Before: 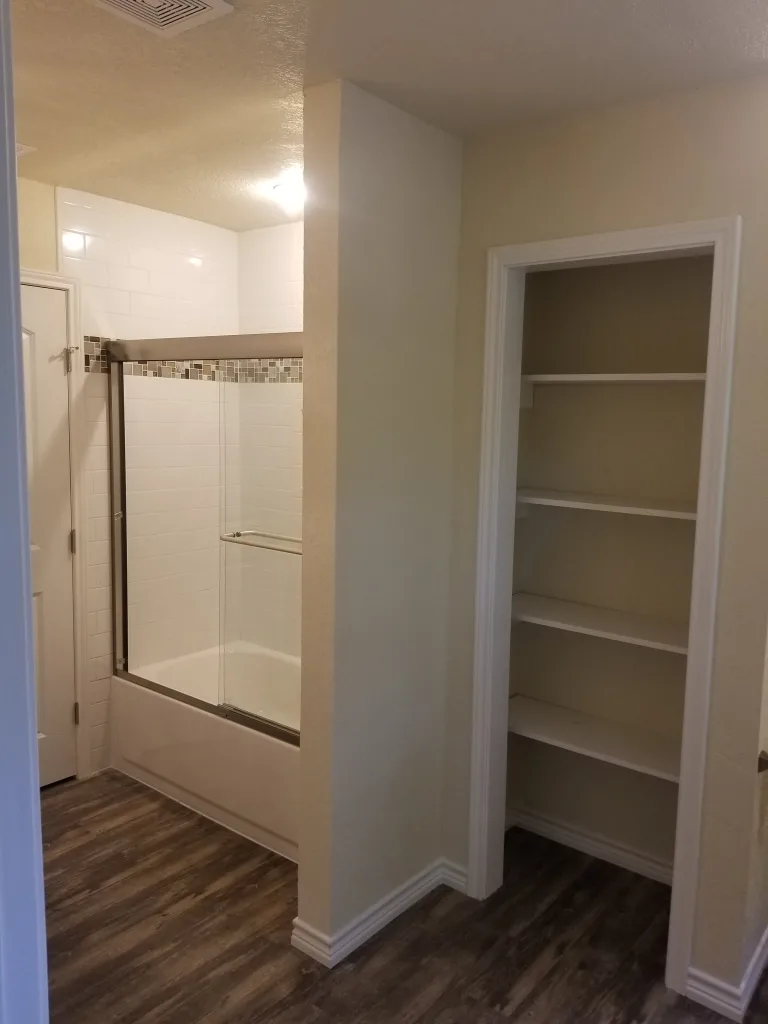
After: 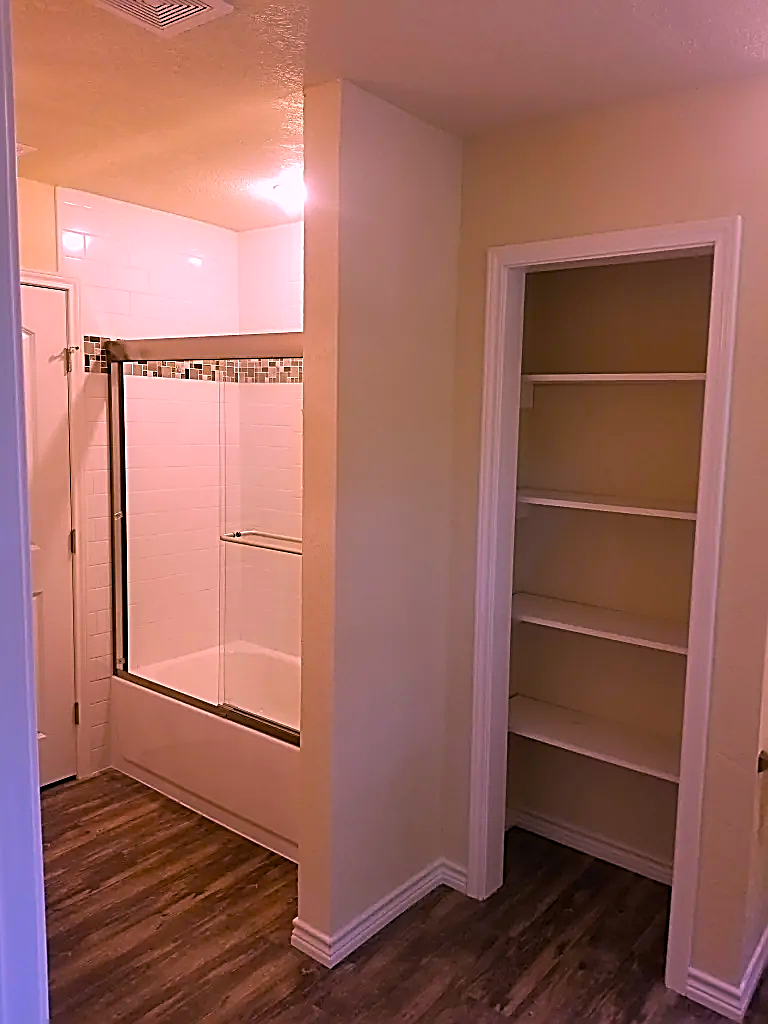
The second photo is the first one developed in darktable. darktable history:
sharpen: amount 1.861
white balance: red 1.188, blue 1.11
base curve: exposure shift 0, preserve colors none
color balance rgb: linear chroma grading › global chroma 15%, perceptual saturation grading › global saturation 30%
